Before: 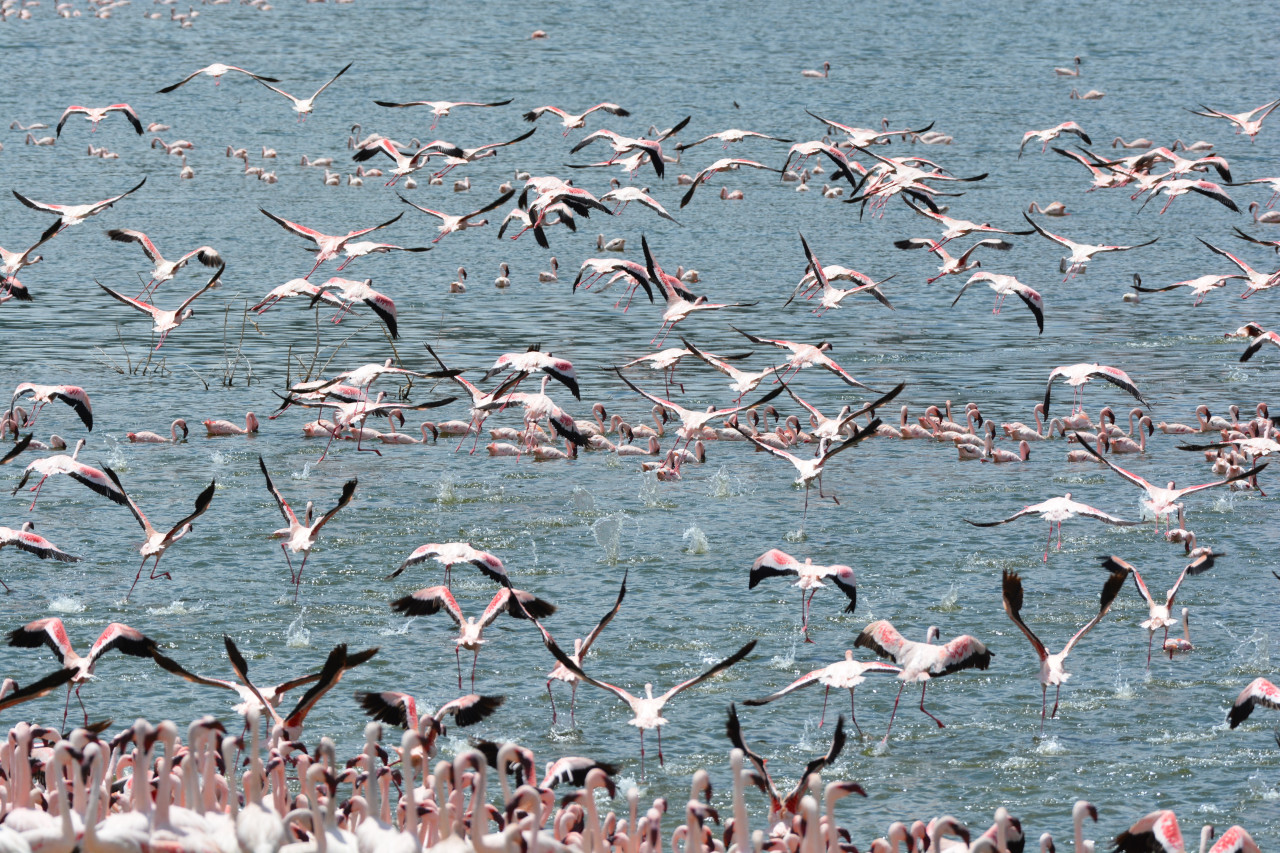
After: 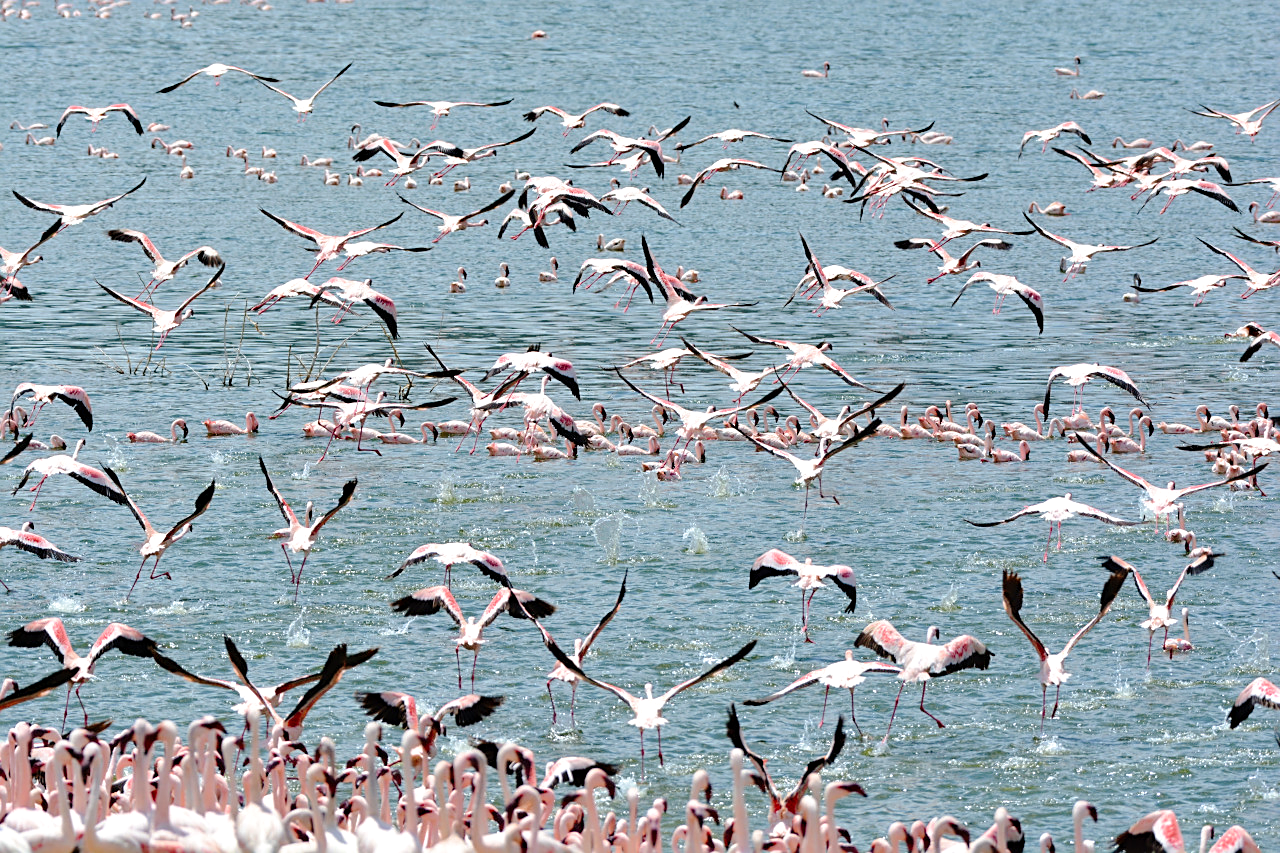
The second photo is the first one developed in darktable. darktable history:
sharpen: on, module defaults
tone equalizer: edges refinement/feathering 500, mask exposure compensation -1.57 EV, preserve details no
velvia: on, module defaults
levels: levels [0, 0.48, 0.961]
haze removal: strength 0.116, distance 0.245, compatibility mode true, adaptive false
tone curve: curves: ch0 [(0, 0) (0.003, 0.003) (0.011, 0.014) (0.025, 0.027) (0.044, 0.044) (0.069, 0.064) (0.1, 0.108) (0.136, 0.153) (0.177, 0.208) (0.224, 0.275) (0.277, 0.349) (0.335, 0.422) (0.399, 0.492) (0.468, 0.557) (0.543, 0.617) (0.623, 0.682) (0.709, 0.745) (0.801, 0.826) (0.898, 0.916) (1, 1)], preserve colors none
